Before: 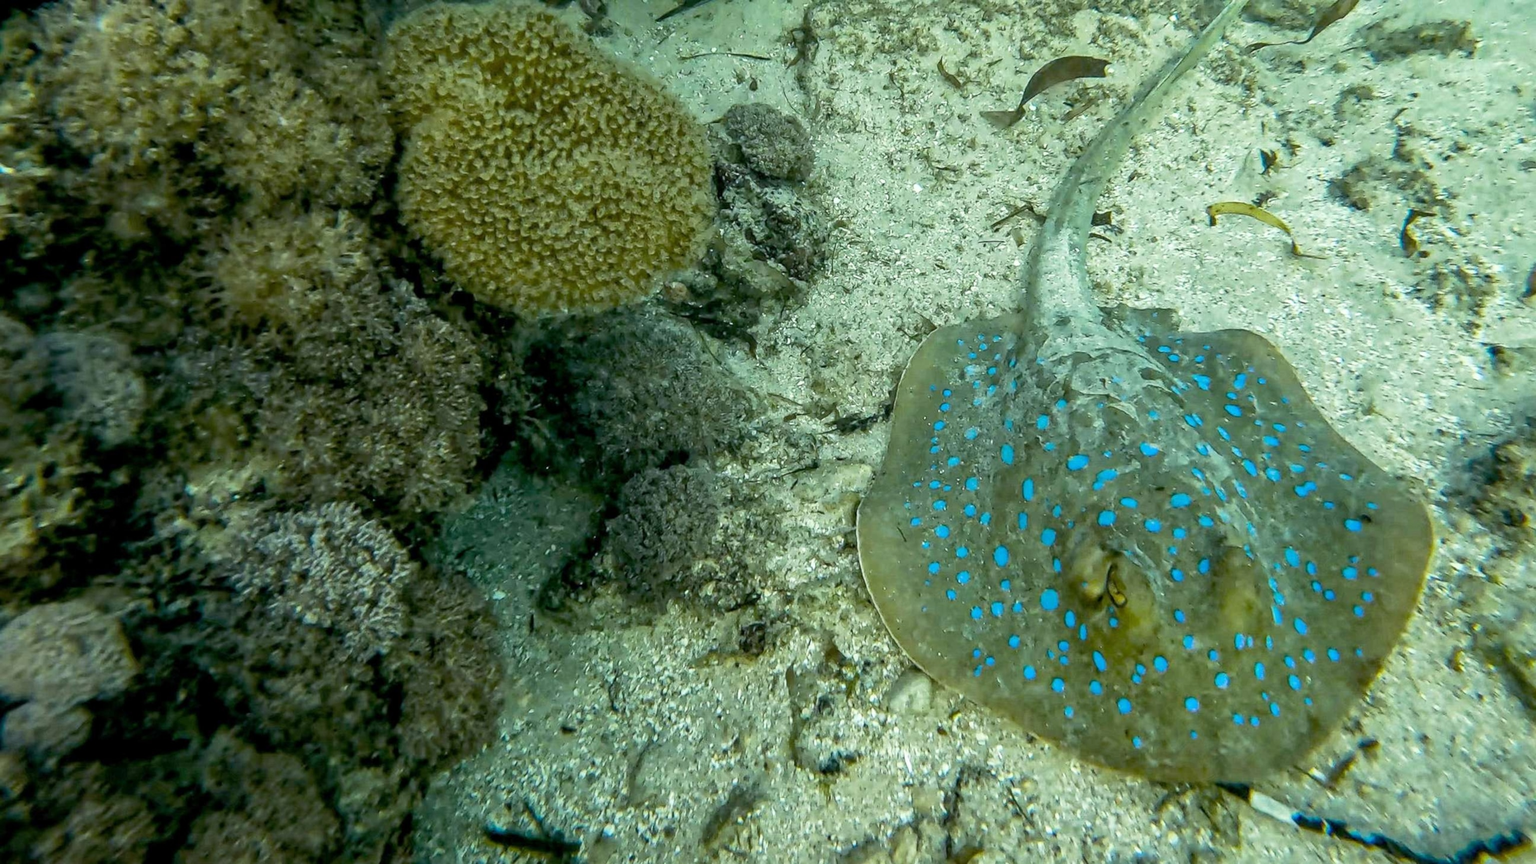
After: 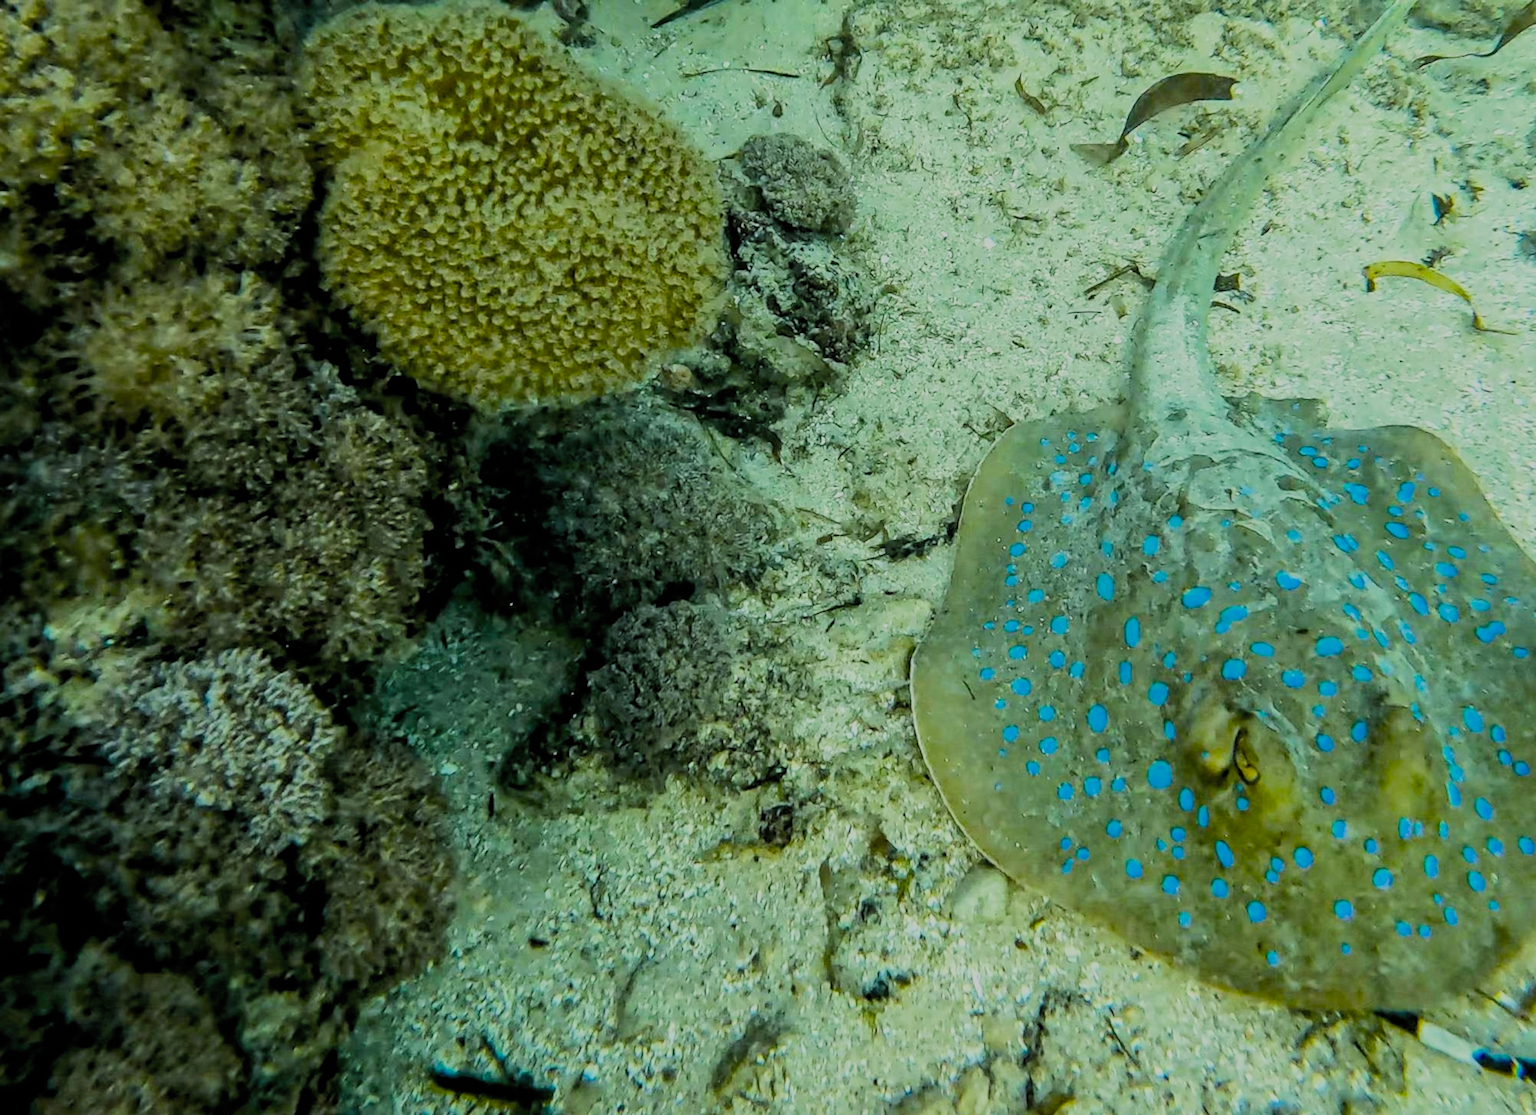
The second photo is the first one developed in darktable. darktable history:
filmic rgb: white relative exposure 8 EV, threshold 3 EV, hardness 2.44, latitude 10.07%, contrast 0.72, highlights saturation mix 10%, shadows ↔ highlights balance 1.38%, color science v4 (2020), enable highlight reconstruction true
tone equalizer: -8 EV -0.75 EV, -7 EV -0.7 EV, -6 EV -0.6 EV, -5 EV -0.4 EV, -3 EV 0.4 EV, -2 EV 0.6 EV, -1 EV 0.7 EV, +0 EV 0.75 EV, edges refinement/feathering 500, mask exposure compensation -1.57 EV, preserve details no
crop: left 9.88%, right 12.664%
